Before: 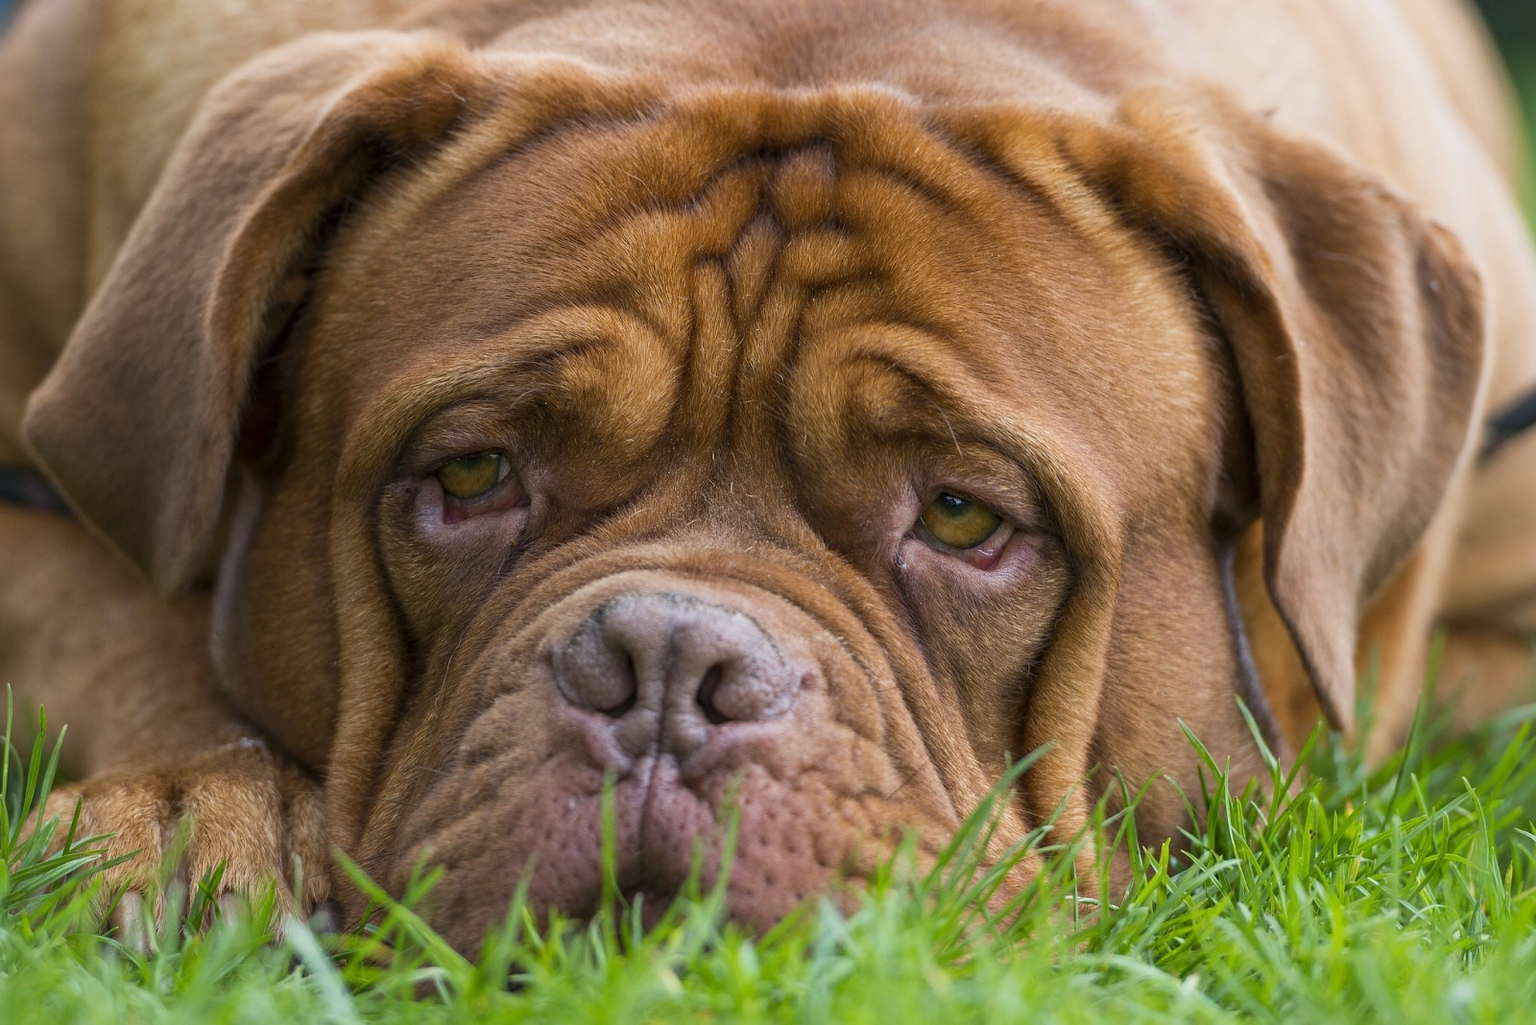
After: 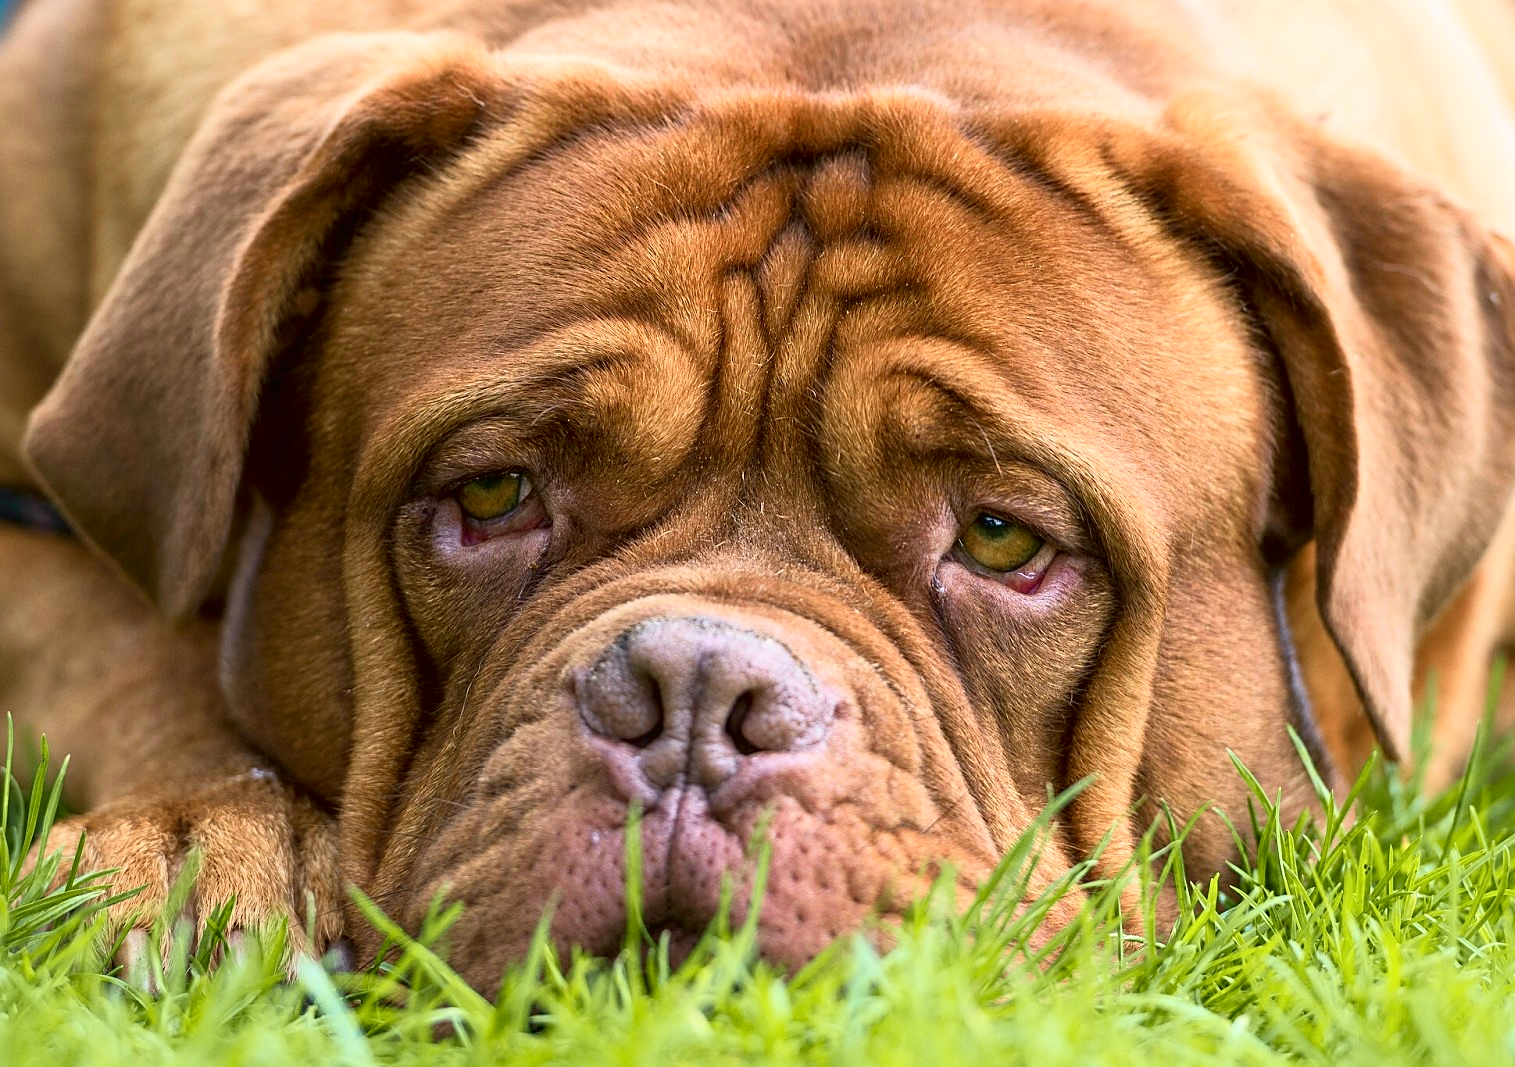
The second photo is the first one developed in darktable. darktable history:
sharpen: on, module defaults
exposure: black level correction 0.002, exposure 0.298 EV, compensate highlight preservation false
tone curve: curves: ch0 [(0, 0.013) (0.054, 0.018) (0.205, 0.191) (0.289, 0.292) (0.39, 0.424) (0.493, 0.551) (0.647, 0.752) (0.796, 0.887) (1, 0.998)]; ch1 [(0, 0) (0.371, 0.339) (0.477, 0.452) (0.494, 0.495) (0.501, 0.501) (0.51, 0.516) (0.54, 0.557) (0.572, 0.605) (0.625, 0.687) (0.774, 0.841) (1, 1)]; ch2 [(0, 0) (0.32, 0.281) (0.403, 0.399) (0.441, 0.428) (0.47, 0.469) (0.498, 0.496) (0.524, 0.543) (0.551, 0.579) (0.633, 0.665) (0.7, 0.711) (1, 1)], color space Lab, independent channels, preserve colors none
crop and rotate: left 0%, right 5.258%
color zones: curves: ch2 [(0, 0.5) (0.143, 0.5) (0.286, 0.489) (0.415, 0.421) (0.571, 0.5) (0.714, 0.5) (0.857, 0.5) (1, 0.5)]
